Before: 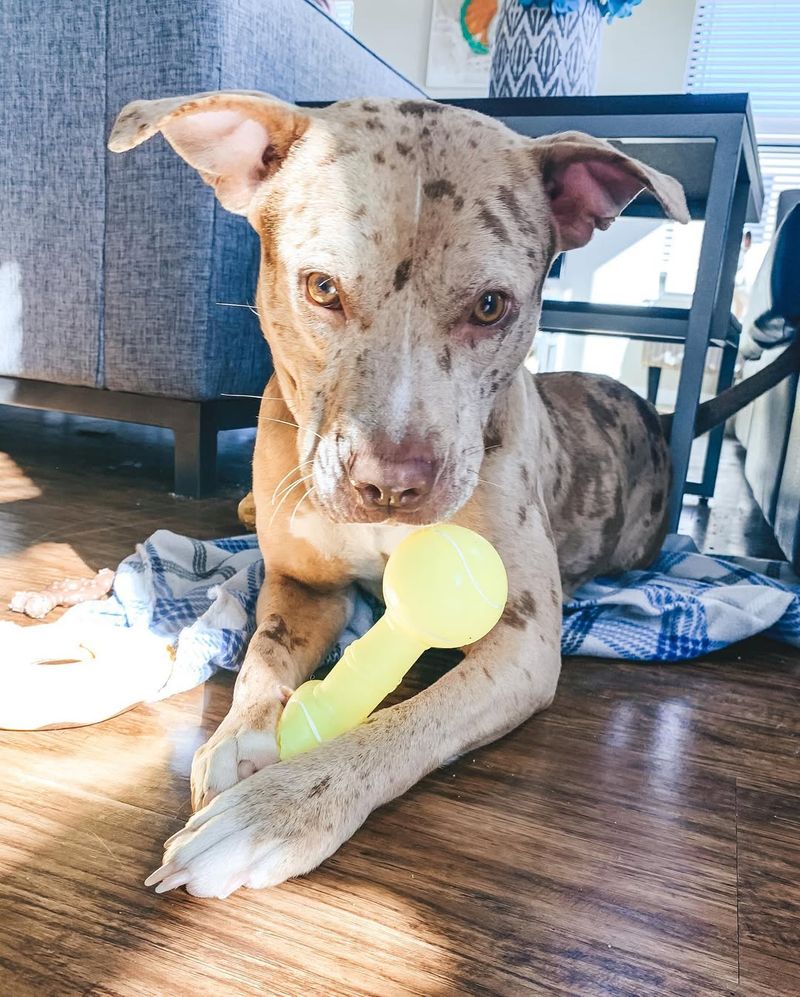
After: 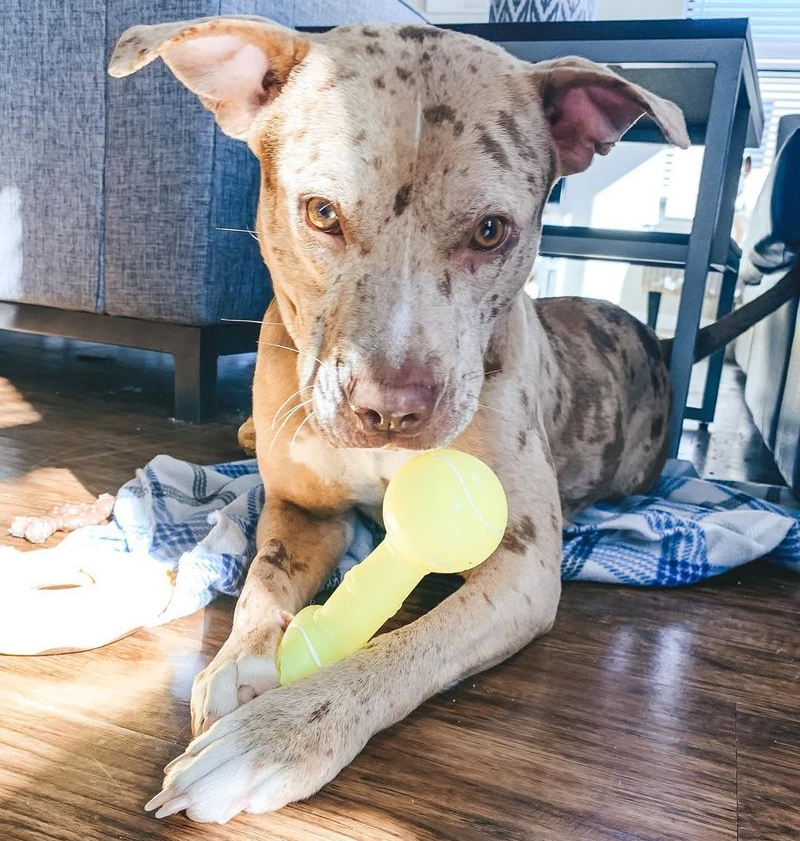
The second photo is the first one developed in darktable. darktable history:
crop: top 7.587%, bottom 7.998%
